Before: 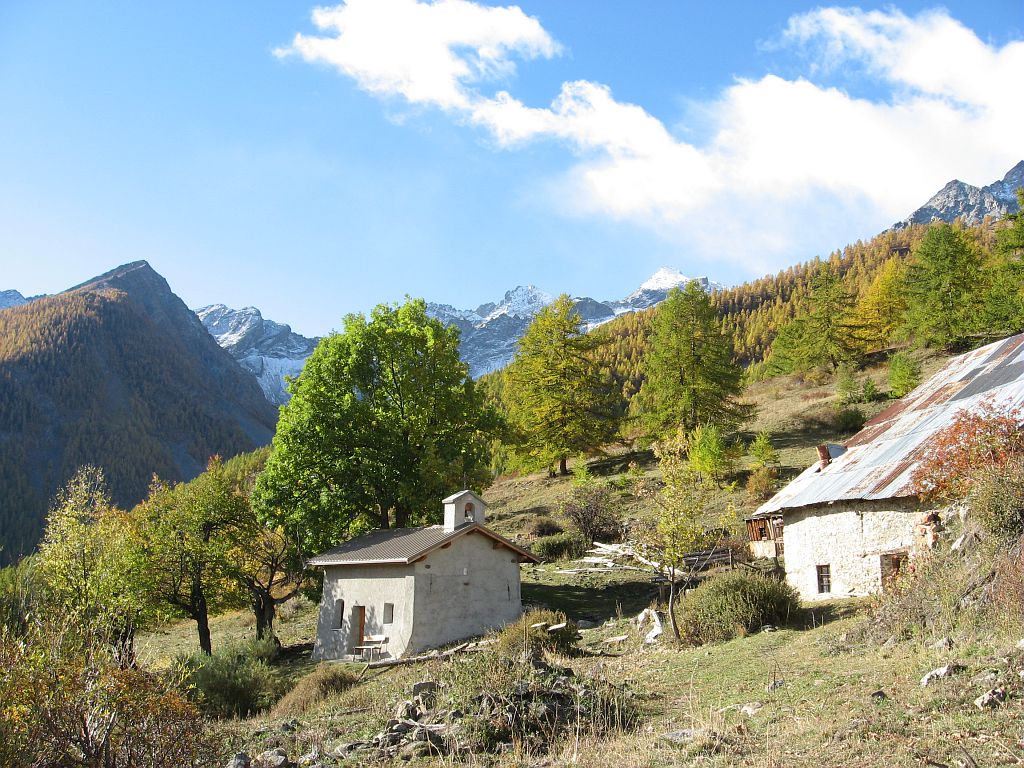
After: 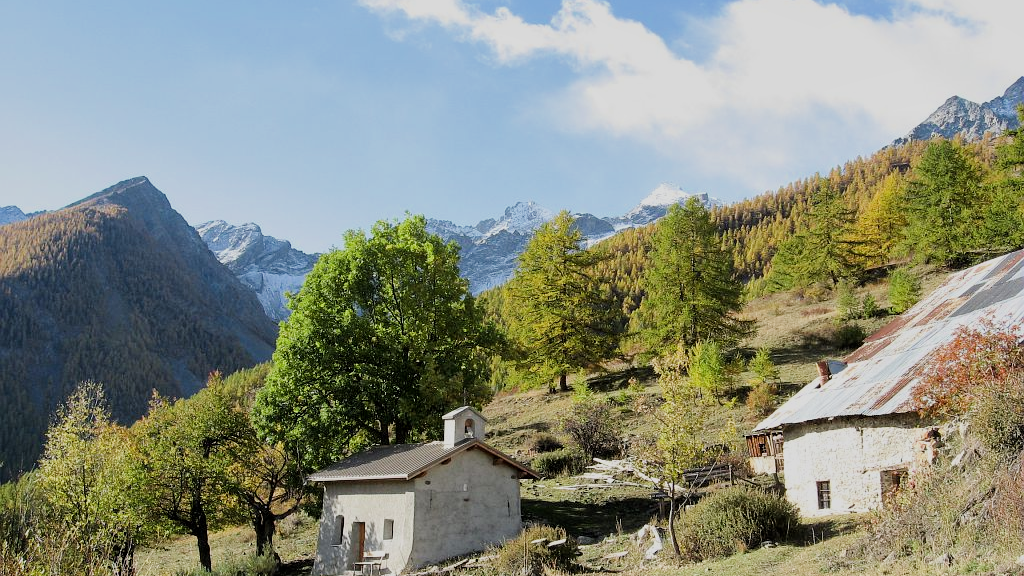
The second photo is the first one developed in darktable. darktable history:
local contrast: mode bilateral grid, contrast 20, coarseness 50, detail 120%, midtone range 0.2
crop: top 11.038%, bottom 13.962%
filmic rgb: black relative exposure -7.65 EV, white relative exposure 4.56 EV, hardness 3.61, contrast 1.05
